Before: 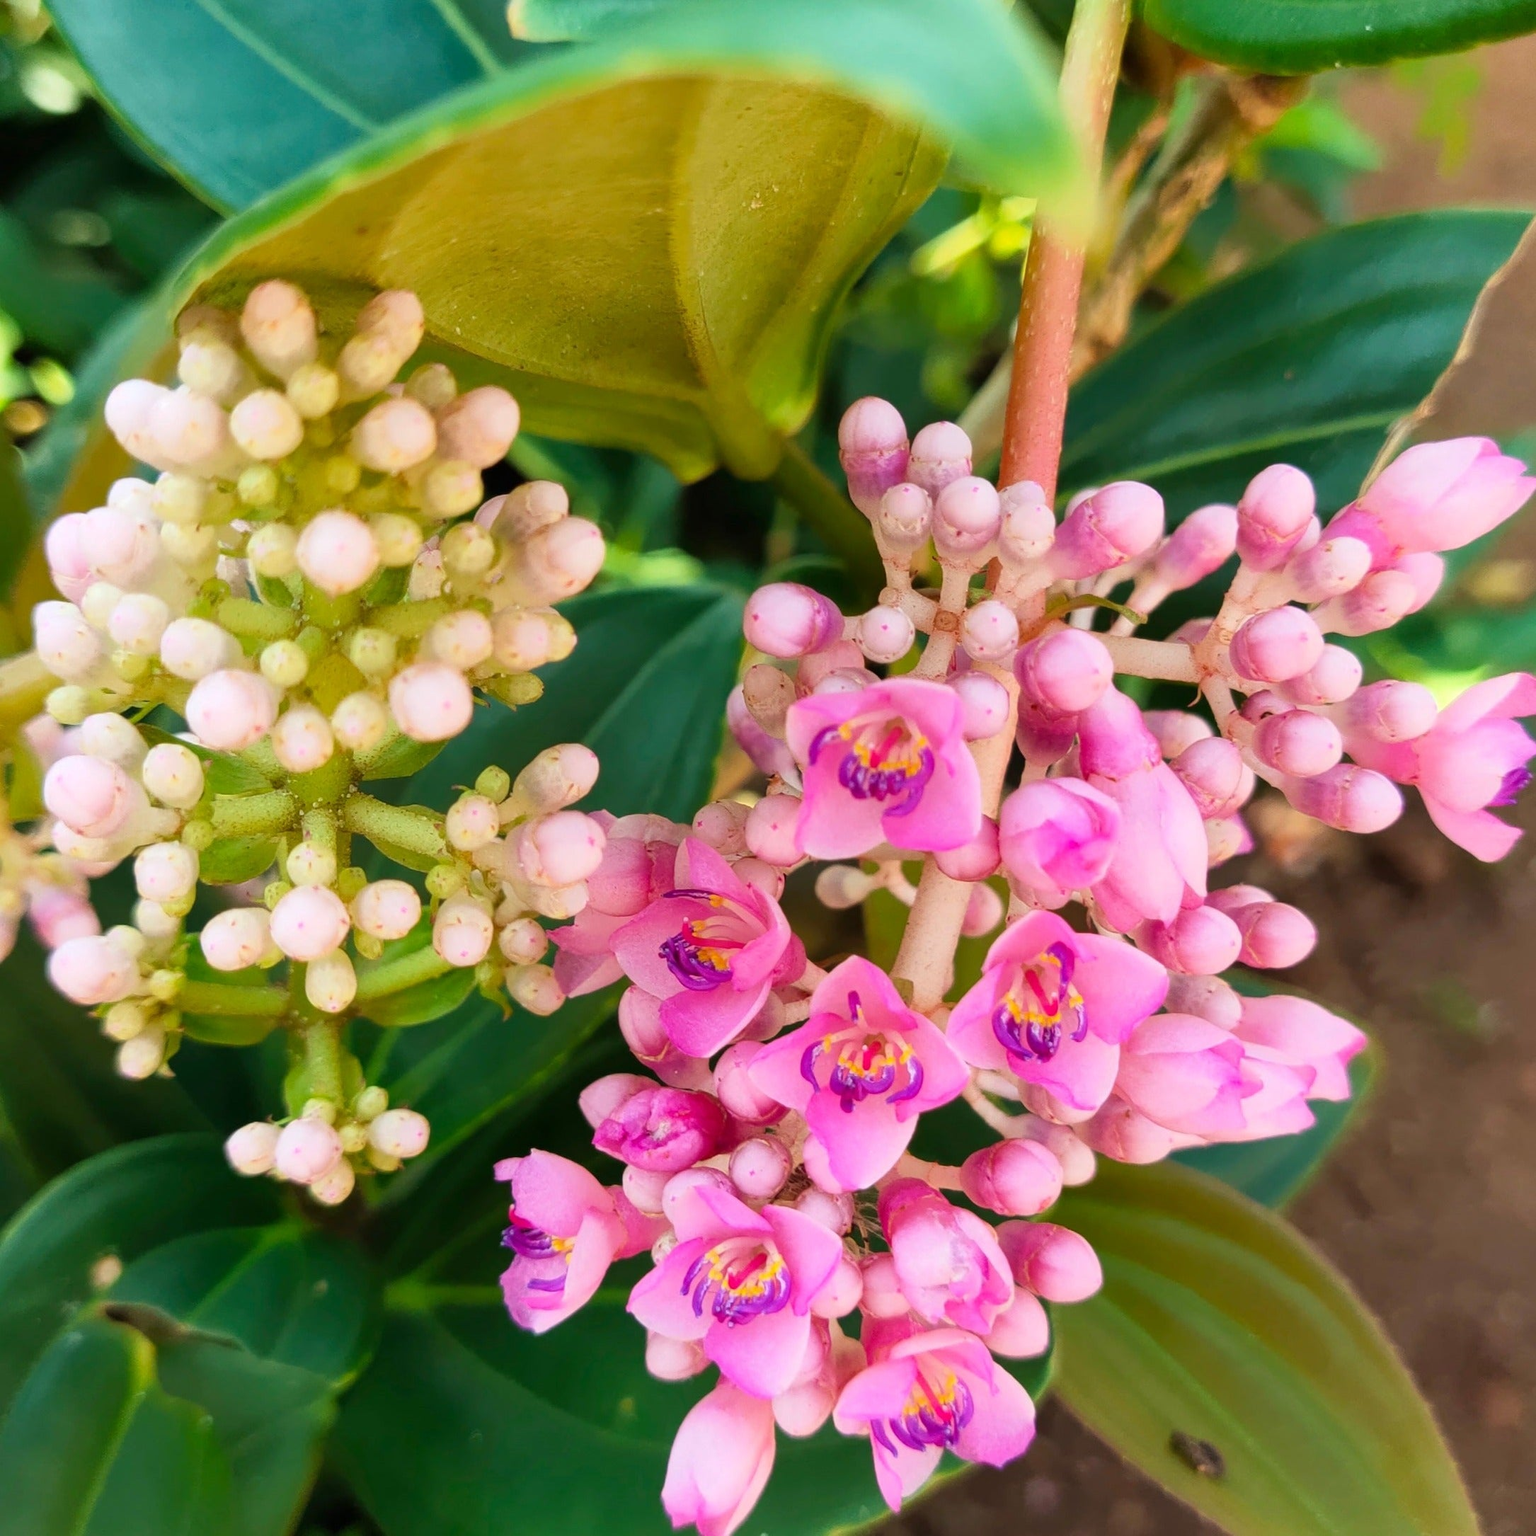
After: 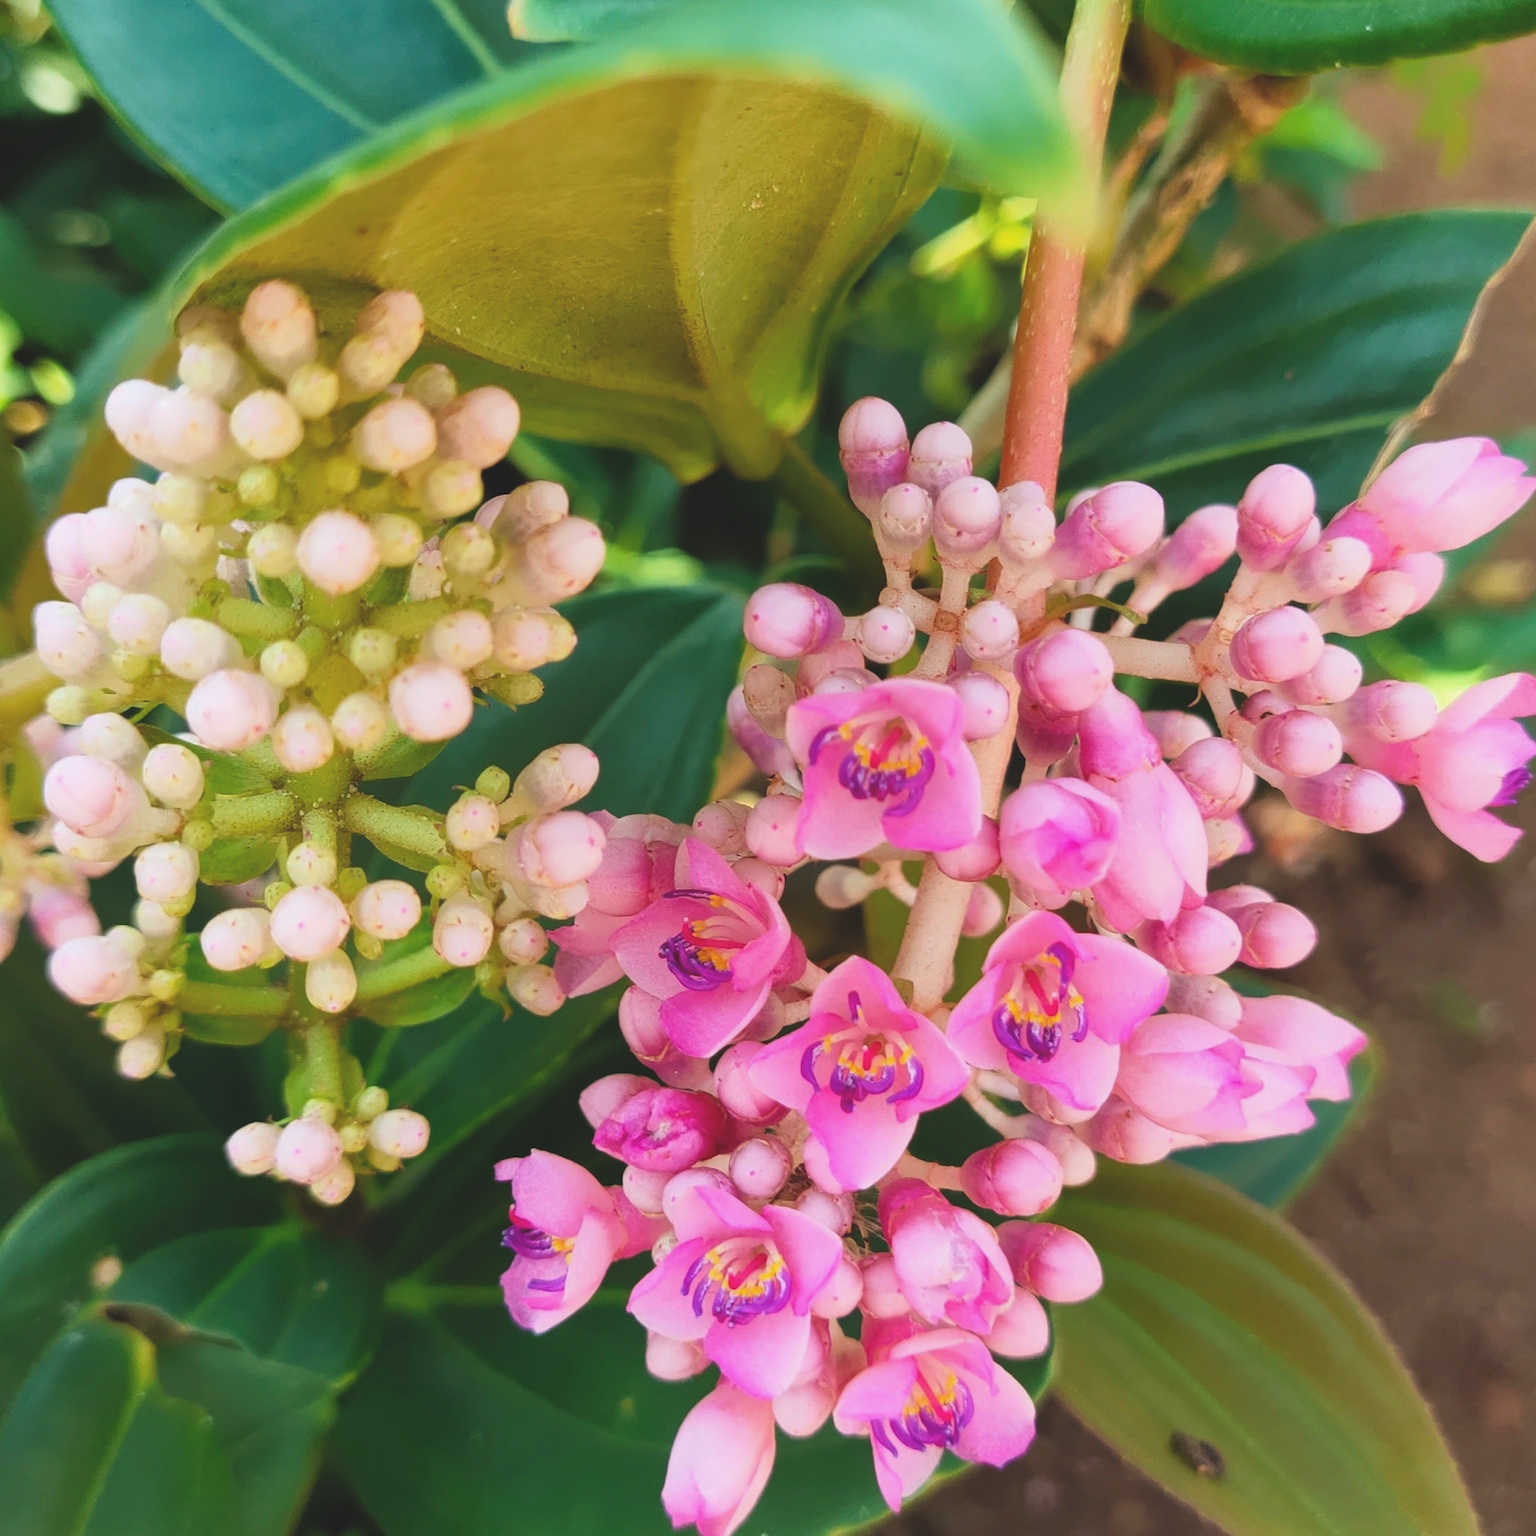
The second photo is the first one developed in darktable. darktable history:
exposure: black level correction -0.015, exposure -0.137 EV, compensate highlight preservation false
